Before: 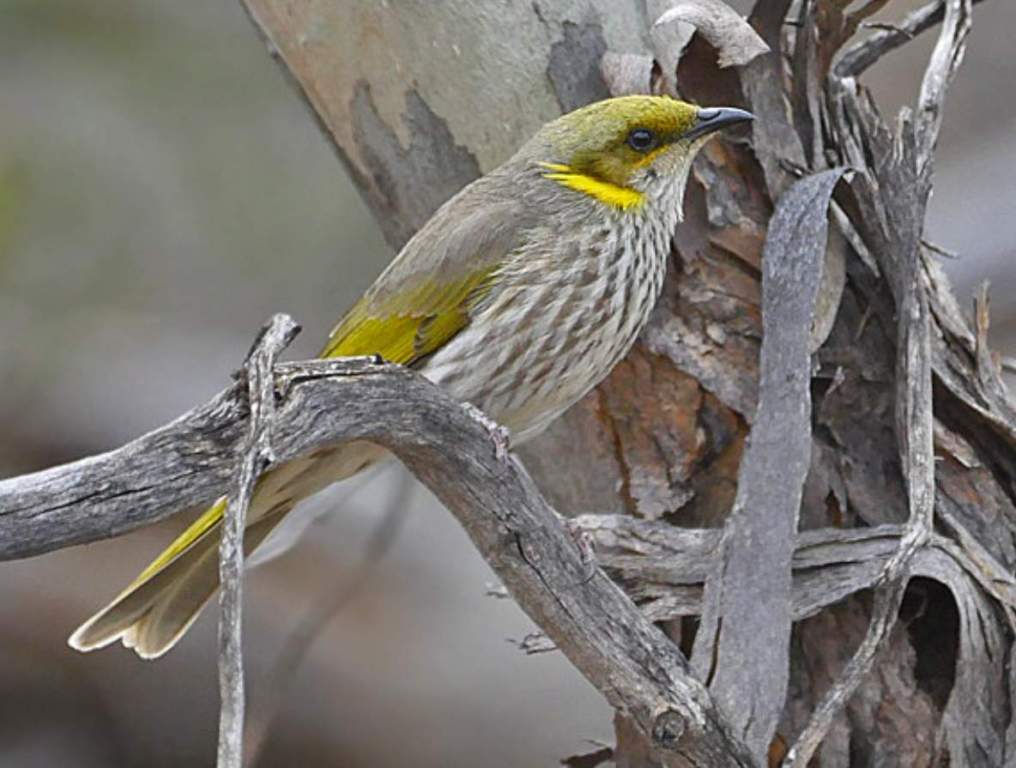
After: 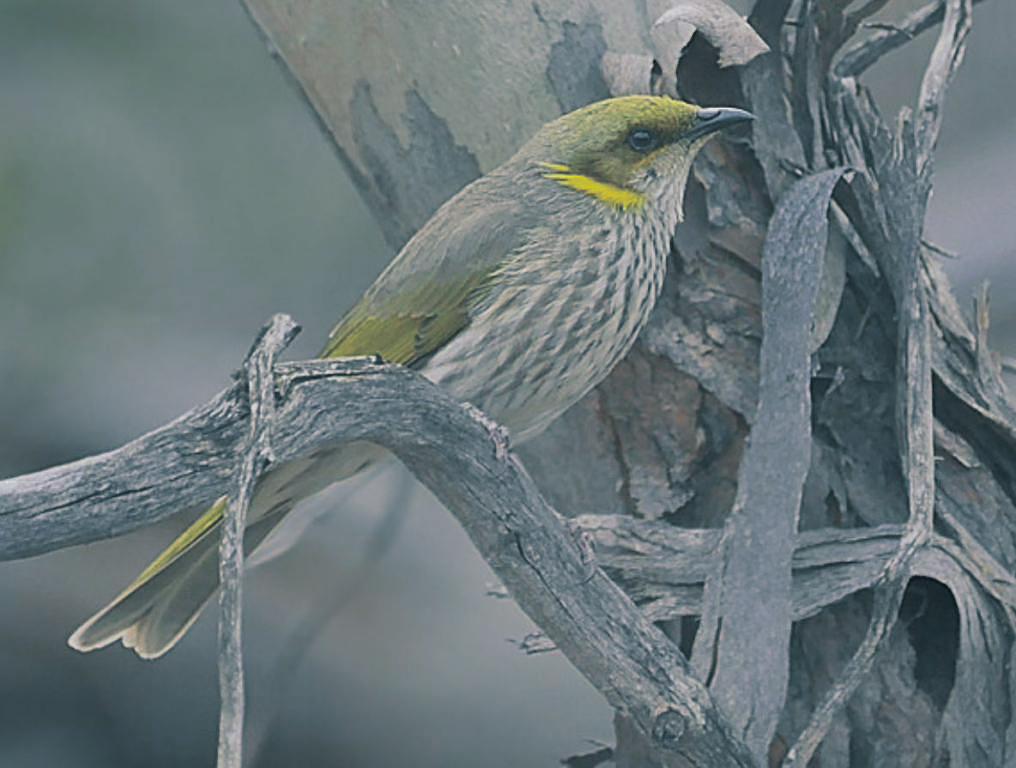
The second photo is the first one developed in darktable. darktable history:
contrast equalizer: octaves 7, y [[0.6 ×6], [0.55 ×6], [0 ×6], [0 ×6], [0 ×6]], mix -1
sharpen: on, module defaults
split-toning: shadows › hue 205.2°, shadows › saturation 0.43, highlights › hue 54°, highlights › saturation 0.54
shadows and highlights: on, module defaults
